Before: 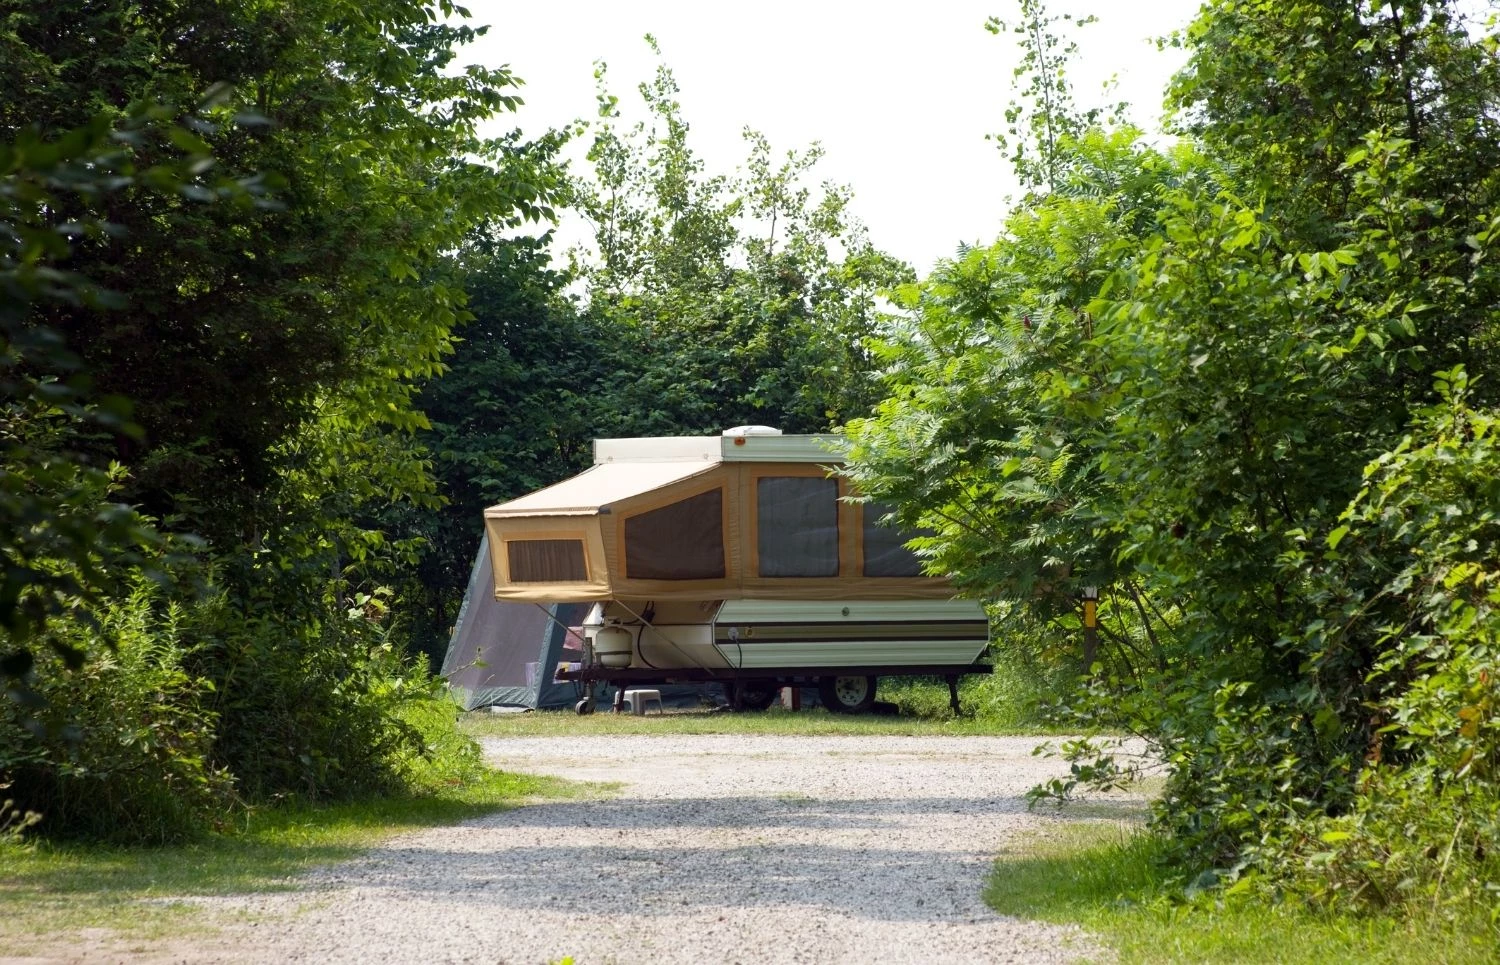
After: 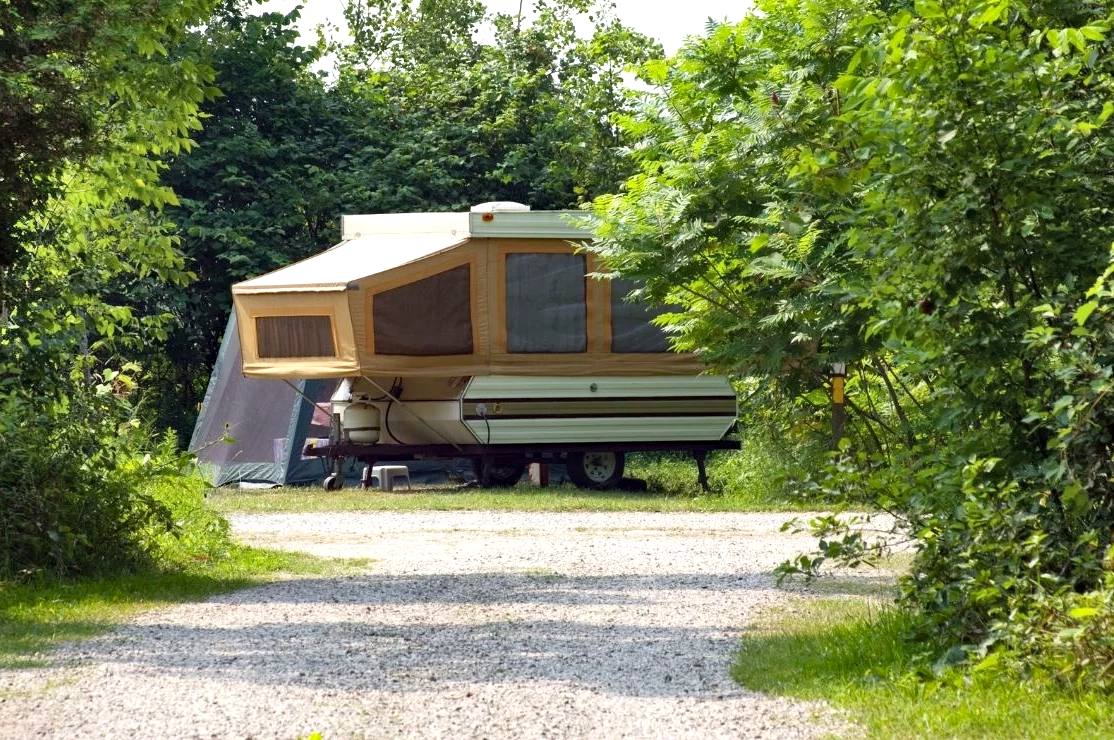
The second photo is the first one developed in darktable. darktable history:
crop: left 16.855%, top 23.214%, right 8.85%
haze removal: compatibility mode true, adaptive false
exposure: exposure 0.376 EV, compensate highlight preservation false
shadows and highlights: shadows 73.81, highlights -26, soften with gaussian
